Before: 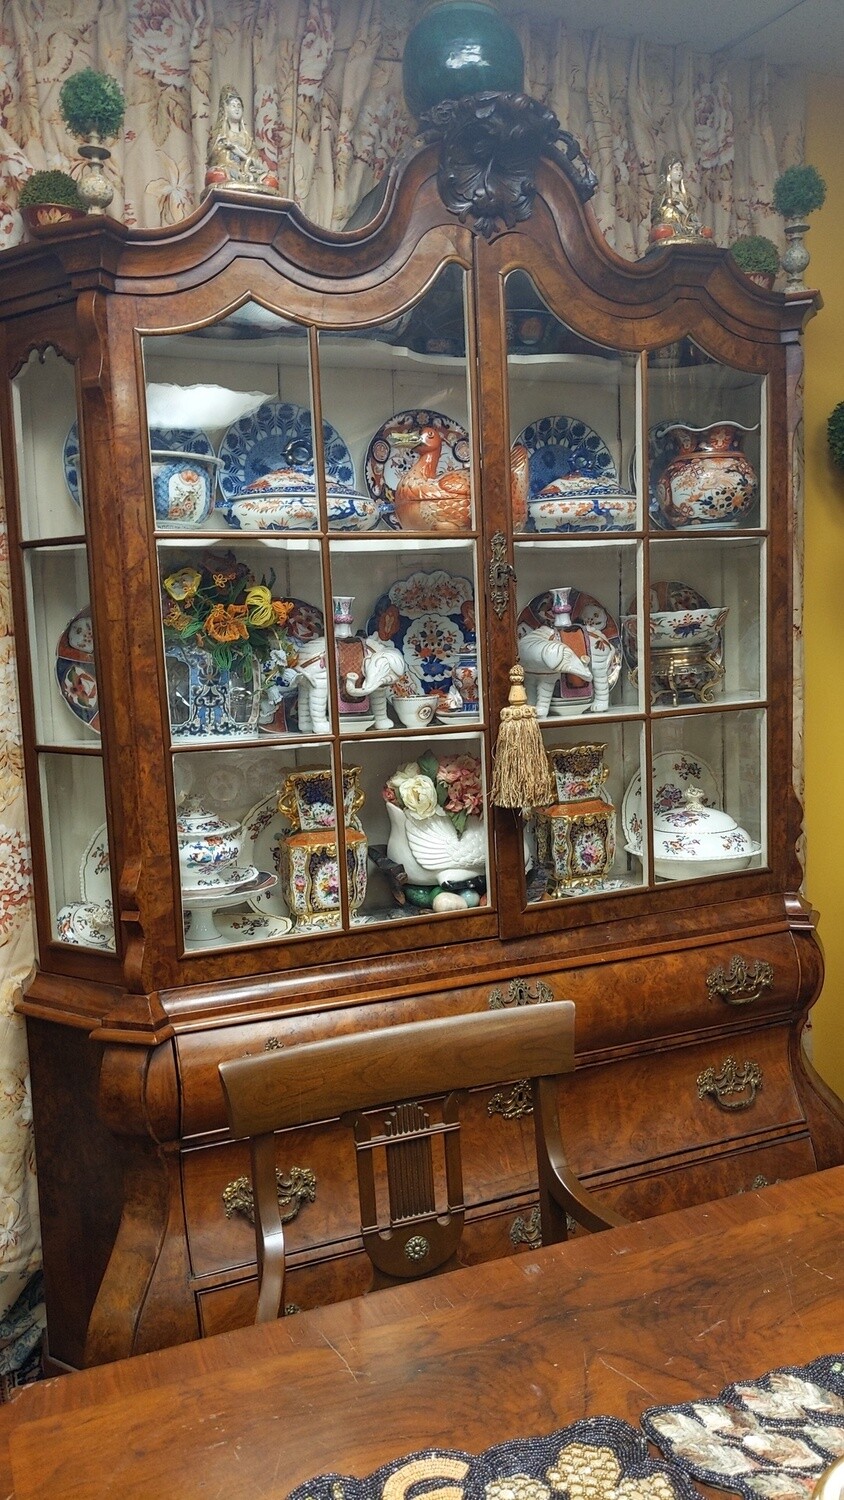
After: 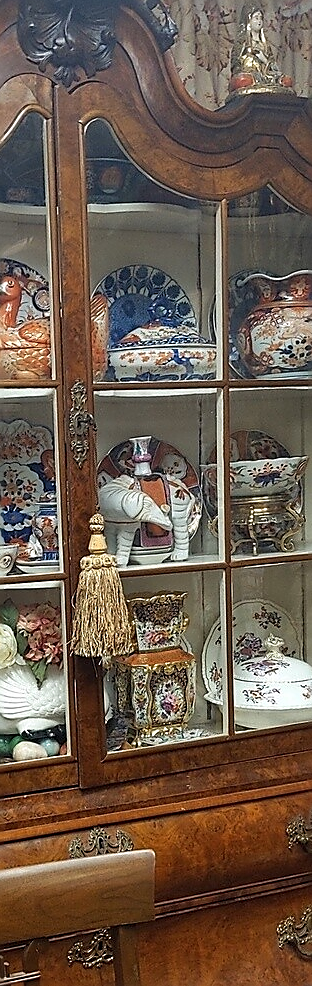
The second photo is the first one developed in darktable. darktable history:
sharpen: radius 1.366, amount 1.257, threshold 0.76
crop and rotate: left 49.773%, top 10.095%, right 13.218%, bottom 24.129%
